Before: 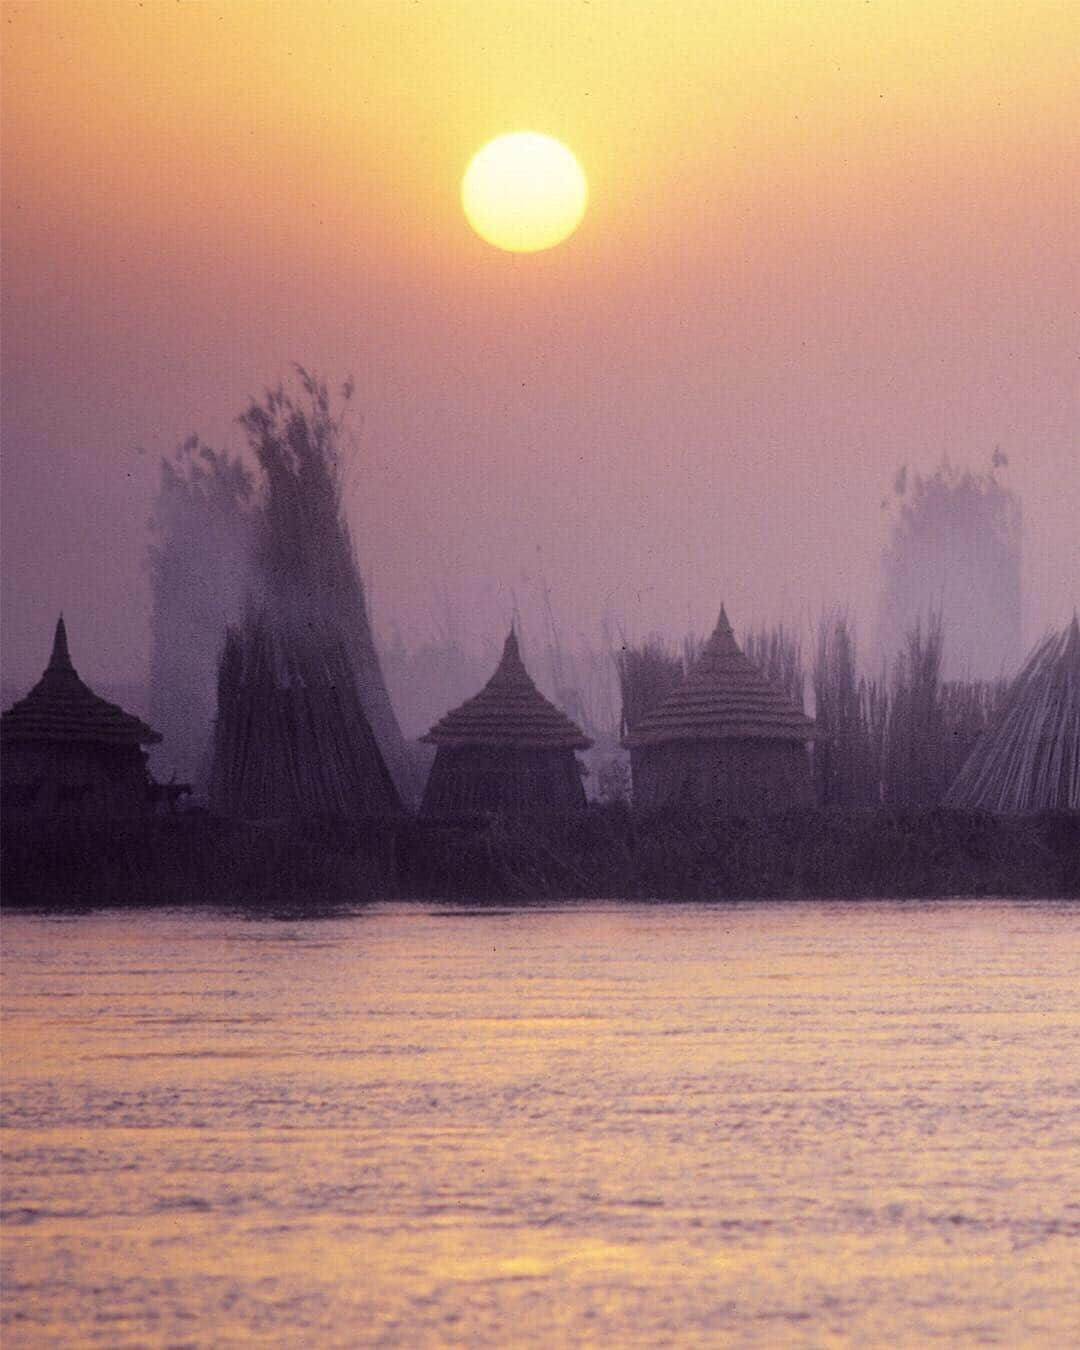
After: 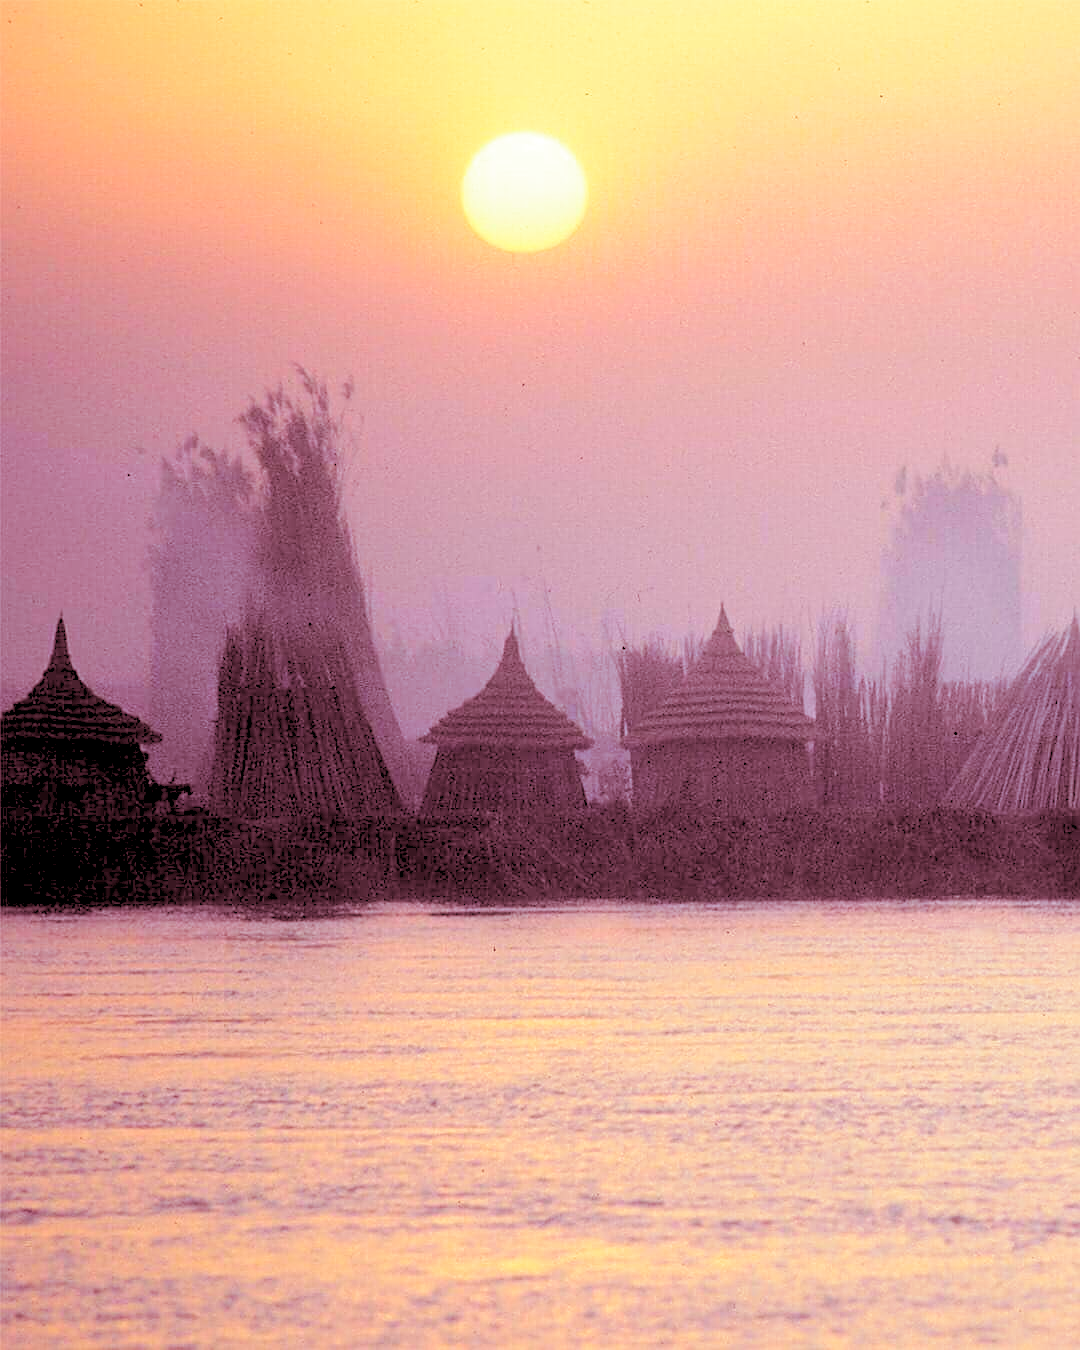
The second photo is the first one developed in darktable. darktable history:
sharpen: on, module defaults
levels: levels [0.072, 0.414, 0.976]
white balance: emerald 1
split-toning: compress 20%
